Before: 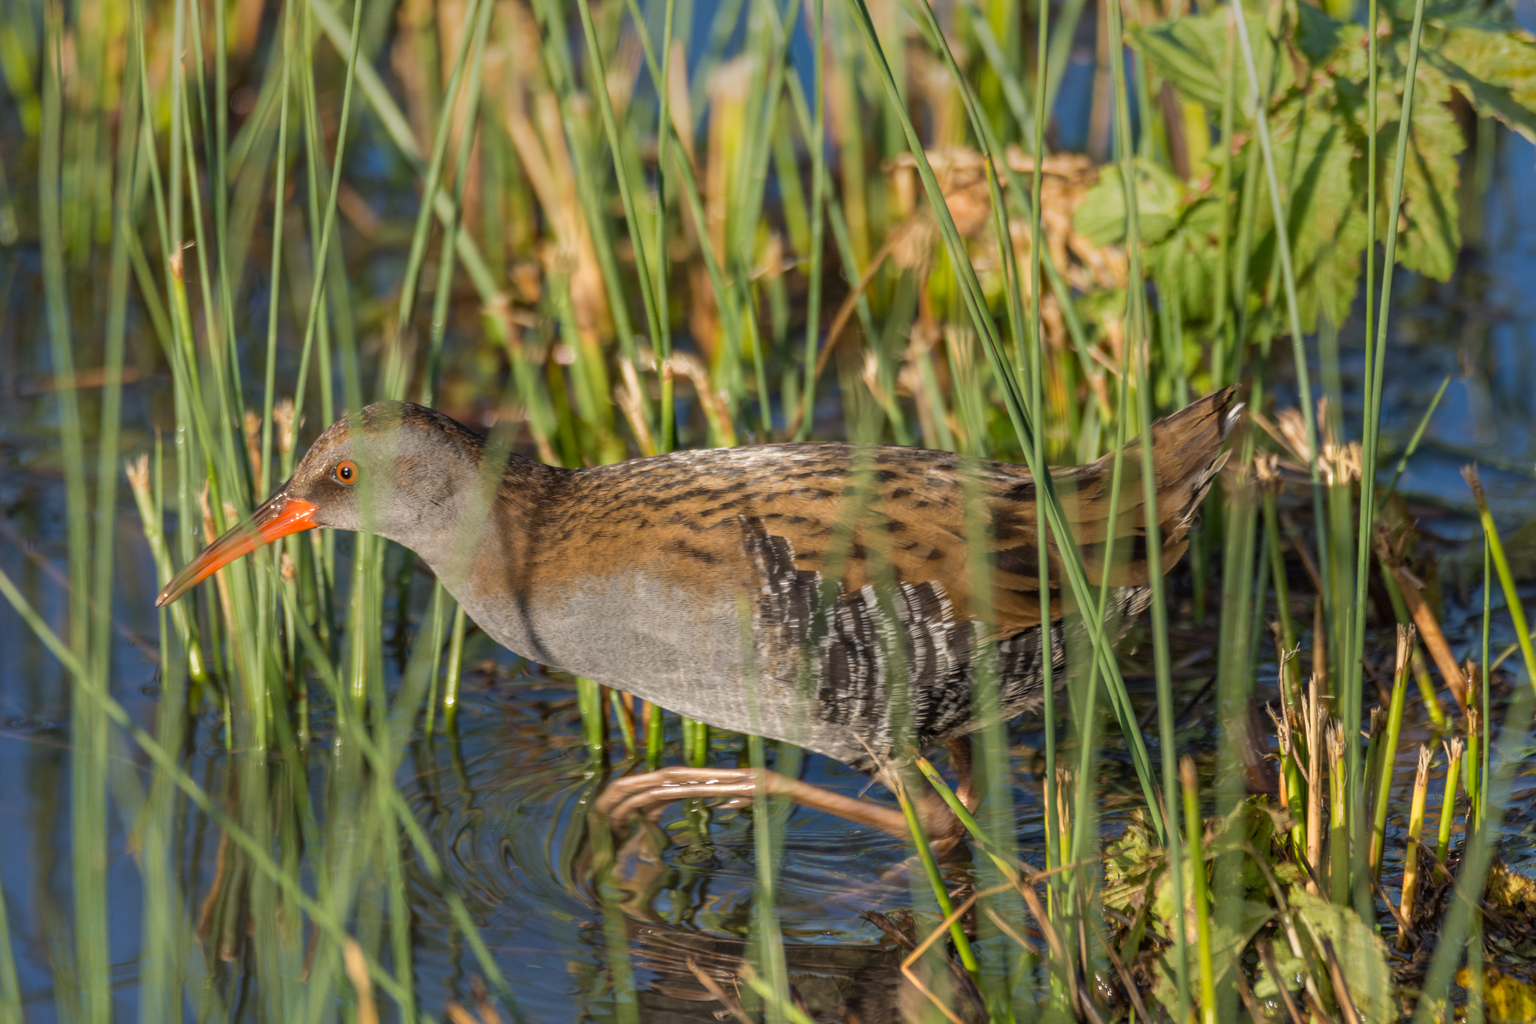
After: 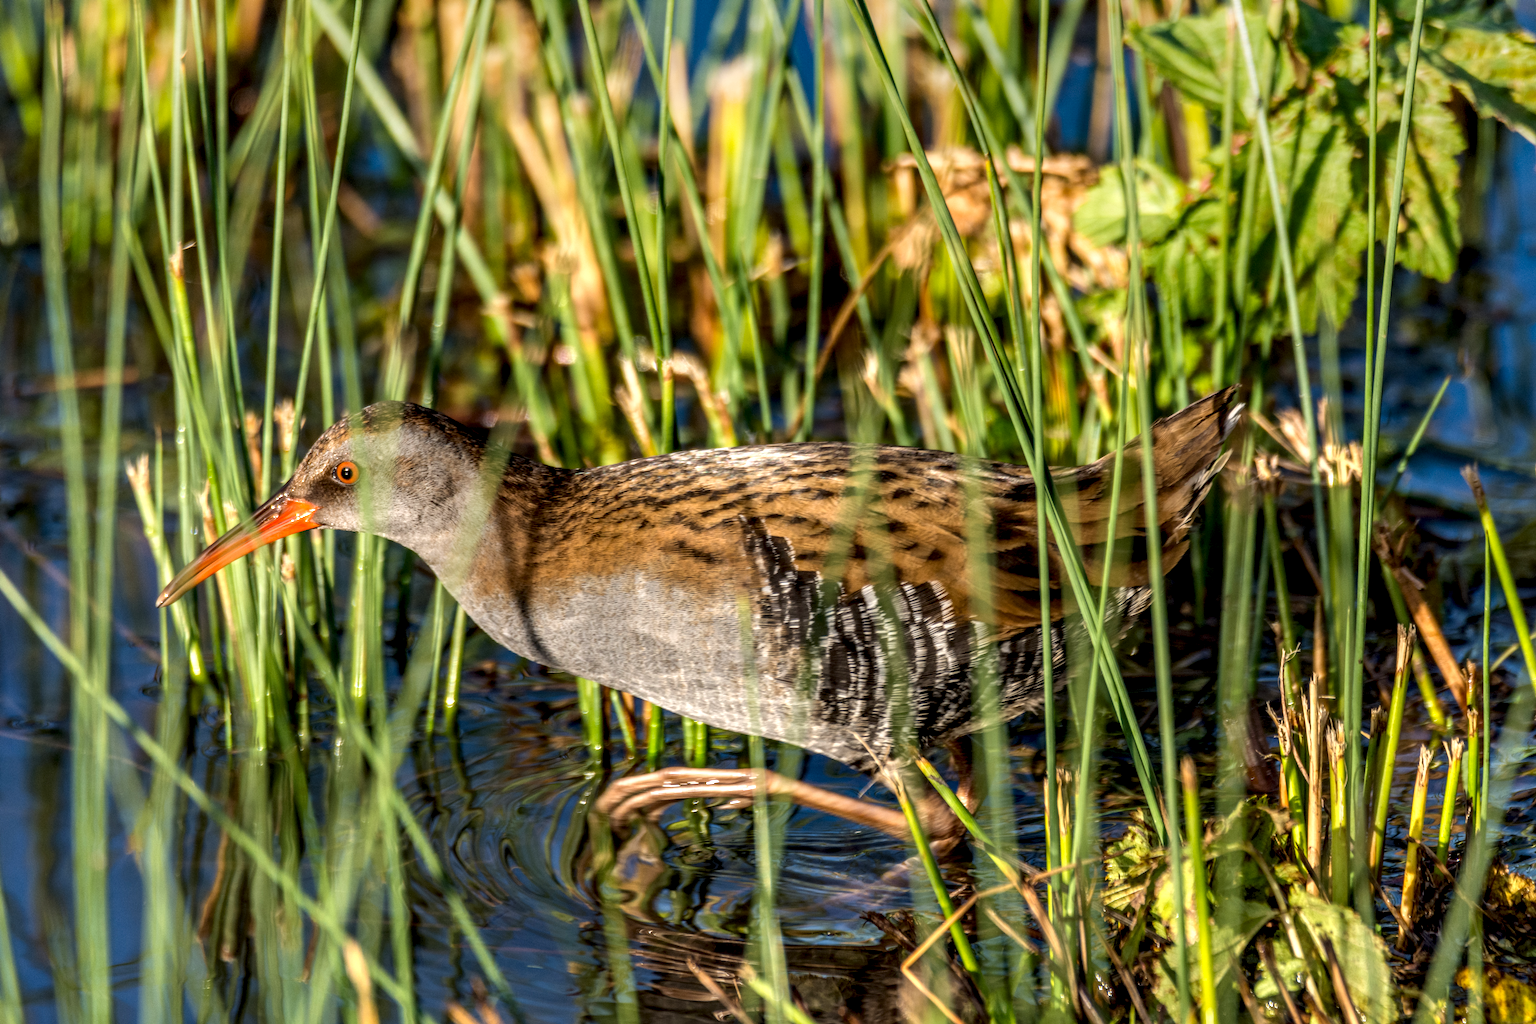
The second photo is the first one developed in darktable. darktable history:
contrast brightness saturation: contrast 0.09, saturation 0.28
local contrast: highlights 19%, detail 186%
